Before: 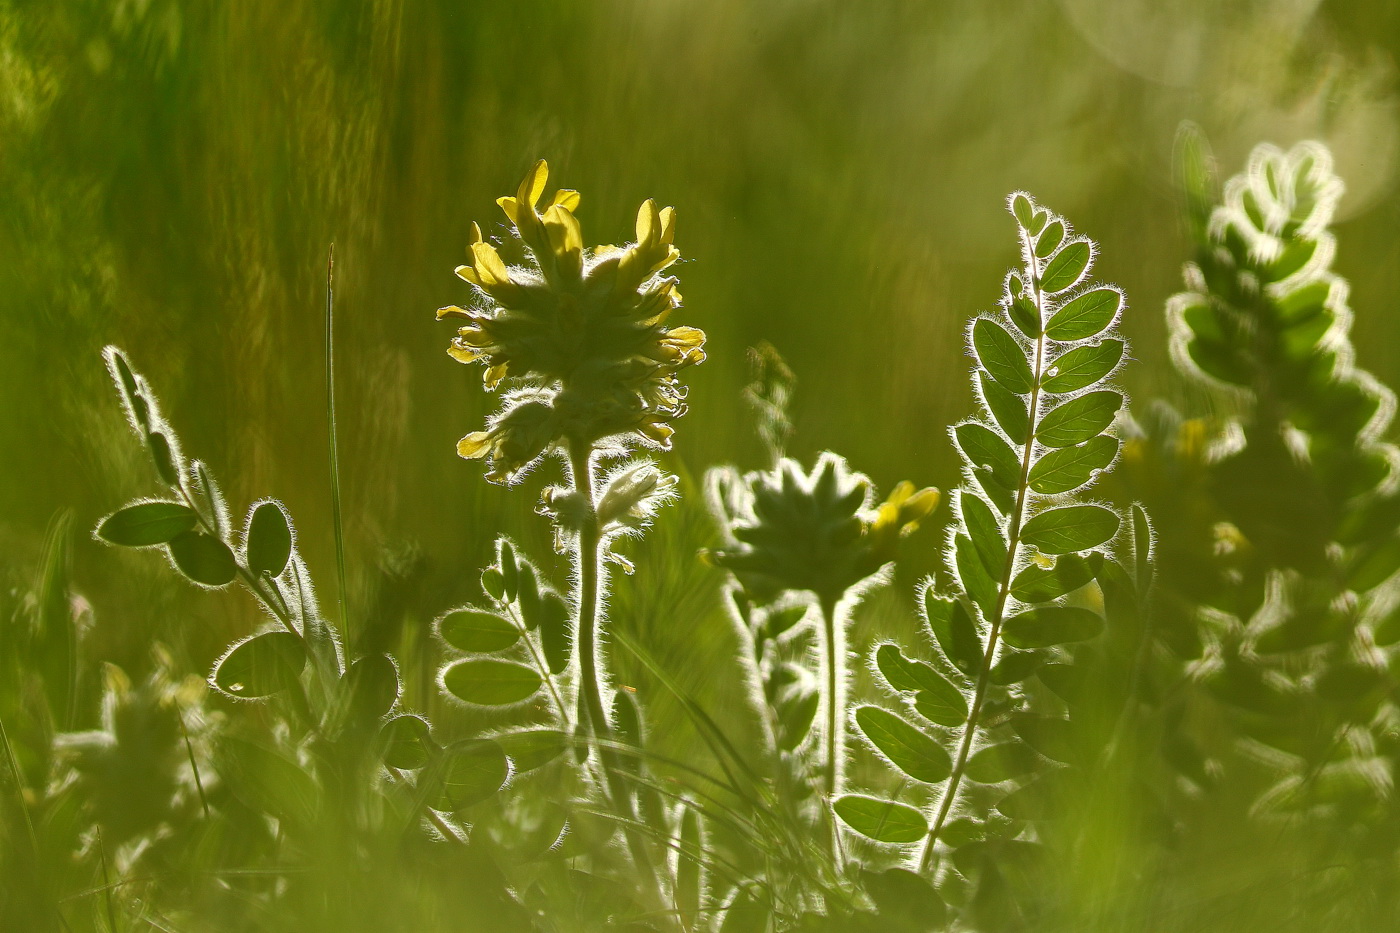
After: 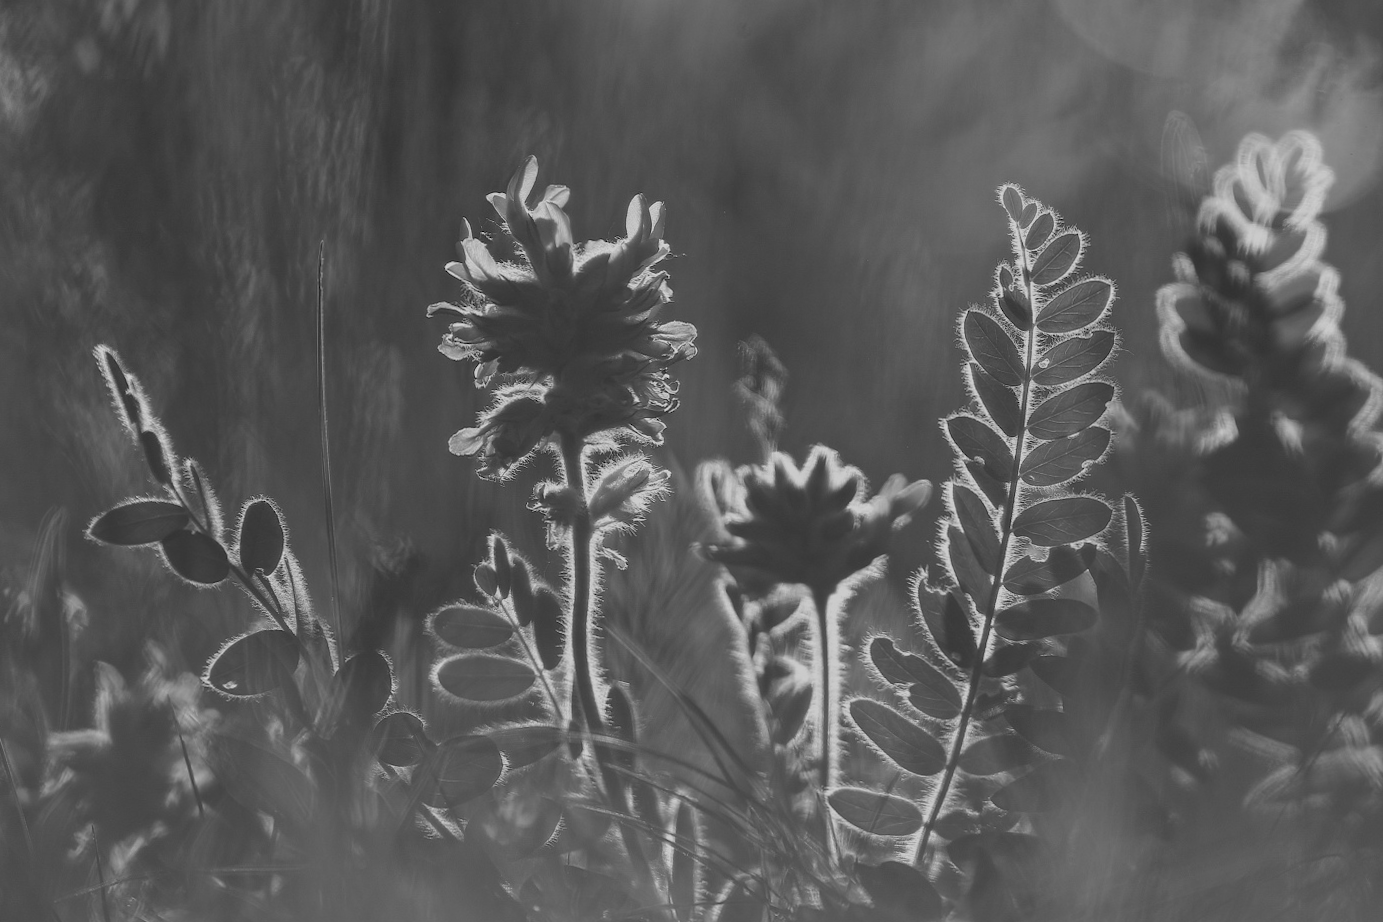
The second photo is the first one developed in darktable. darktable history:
rotate and perspective: rotation -0.45°, automatic cropping original format, crop left 0.008, crop right 0.992, crop top 0.012, crop bottom 0.988
monochrome: a 79.32, b 81.83, size 1.1
